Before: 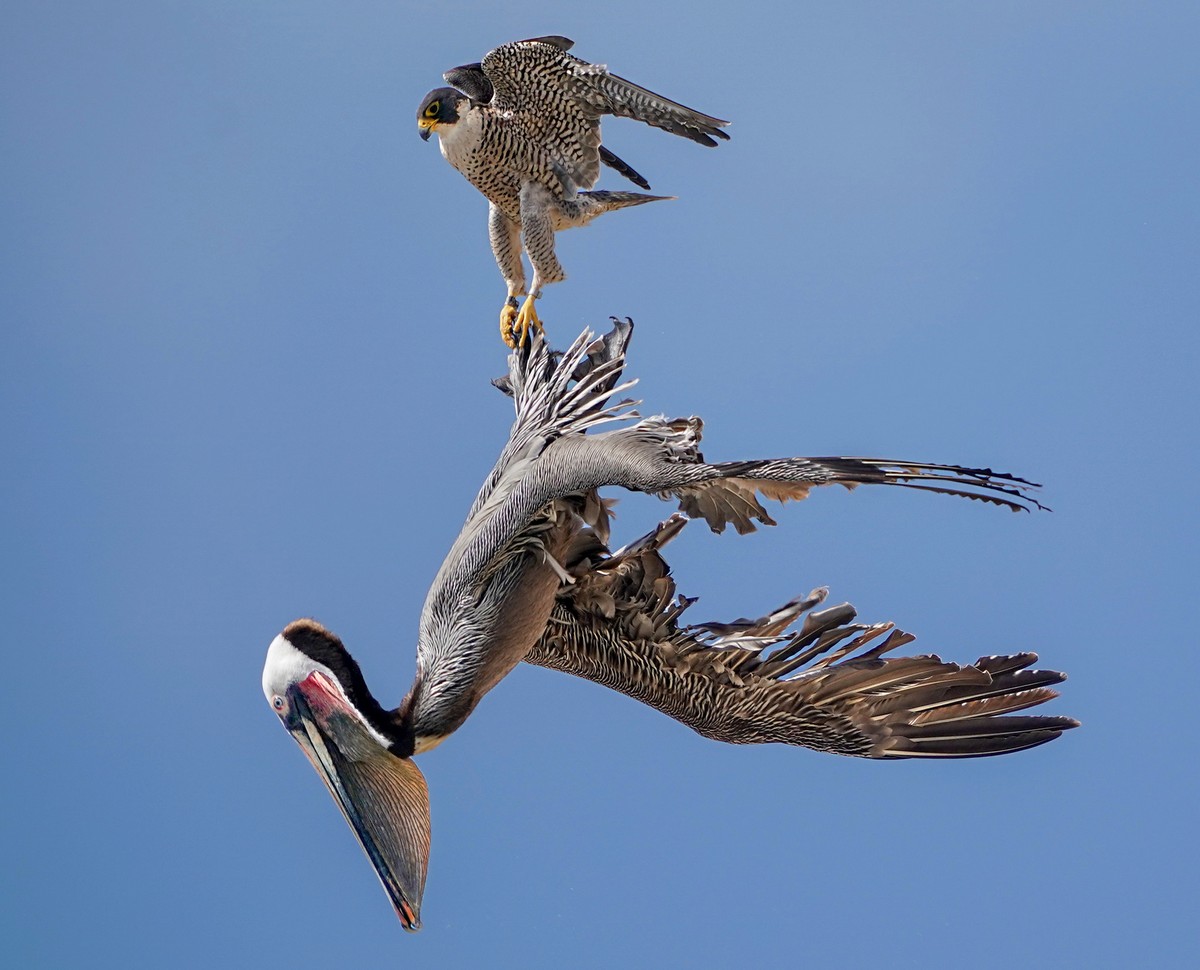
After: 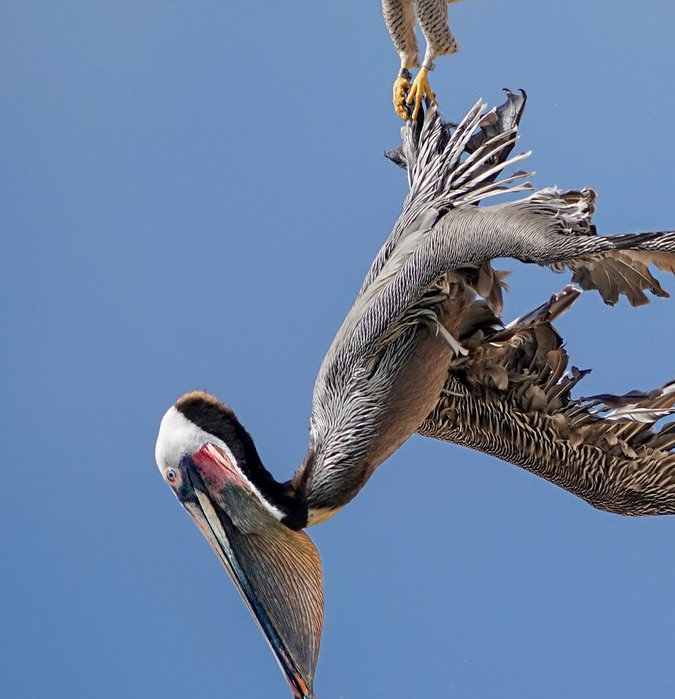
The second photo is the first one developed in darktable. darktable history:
crop: left 8.964%, top 23.57%, right 34.721%, bottom 4.338%
